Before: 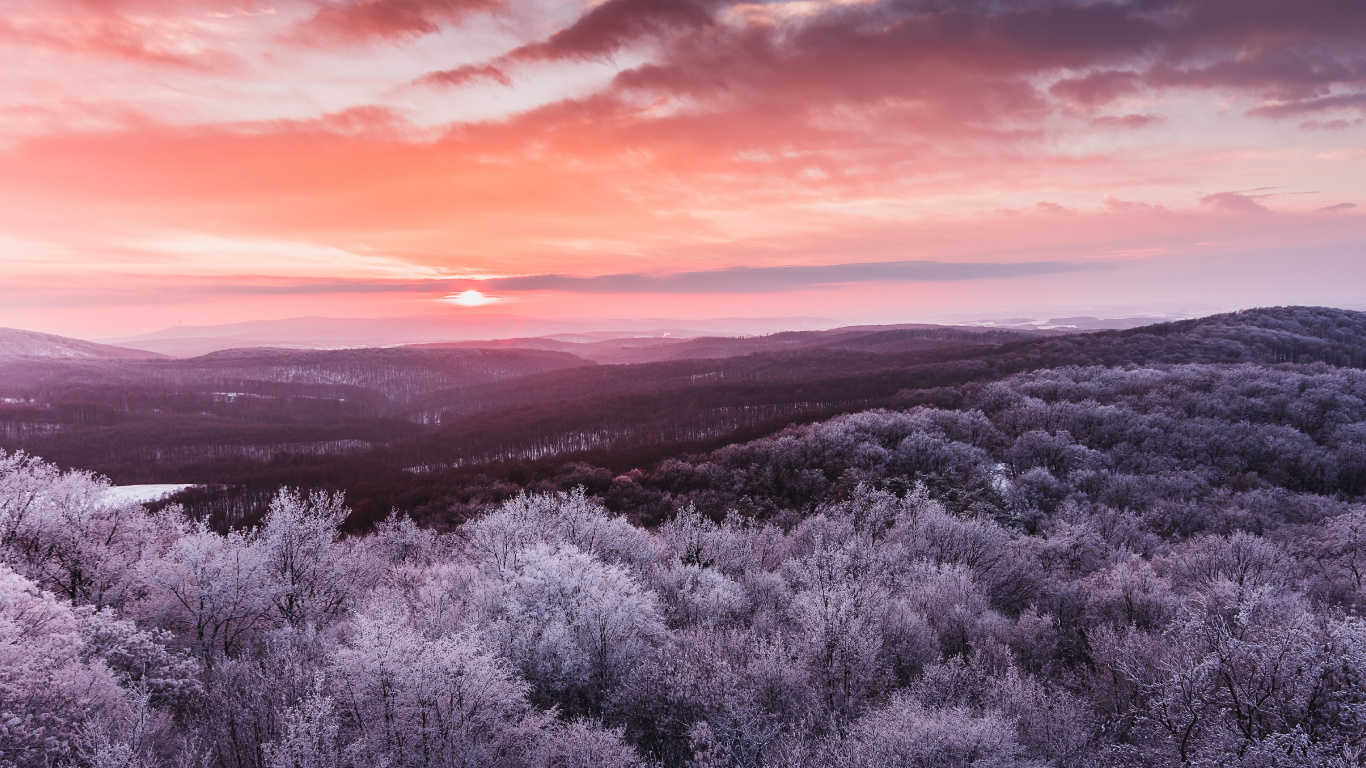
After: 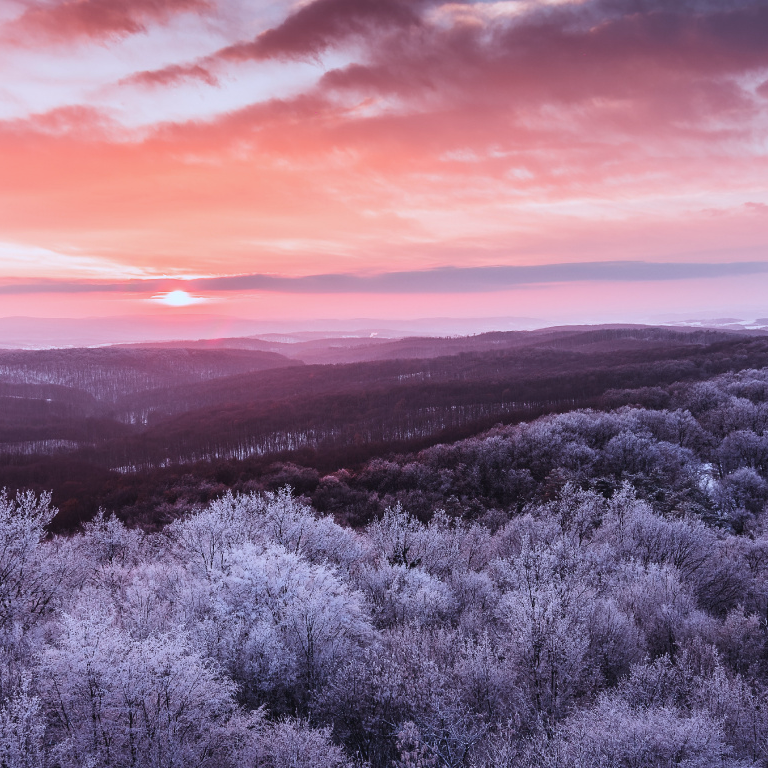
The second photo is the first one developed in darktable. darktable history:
color calibration: x 0.37, y 0.382, temperature 4313.32 K
bloom: size 3%, threshold 100%, strength 0%
crop: left 21.496%, right 22.254%
